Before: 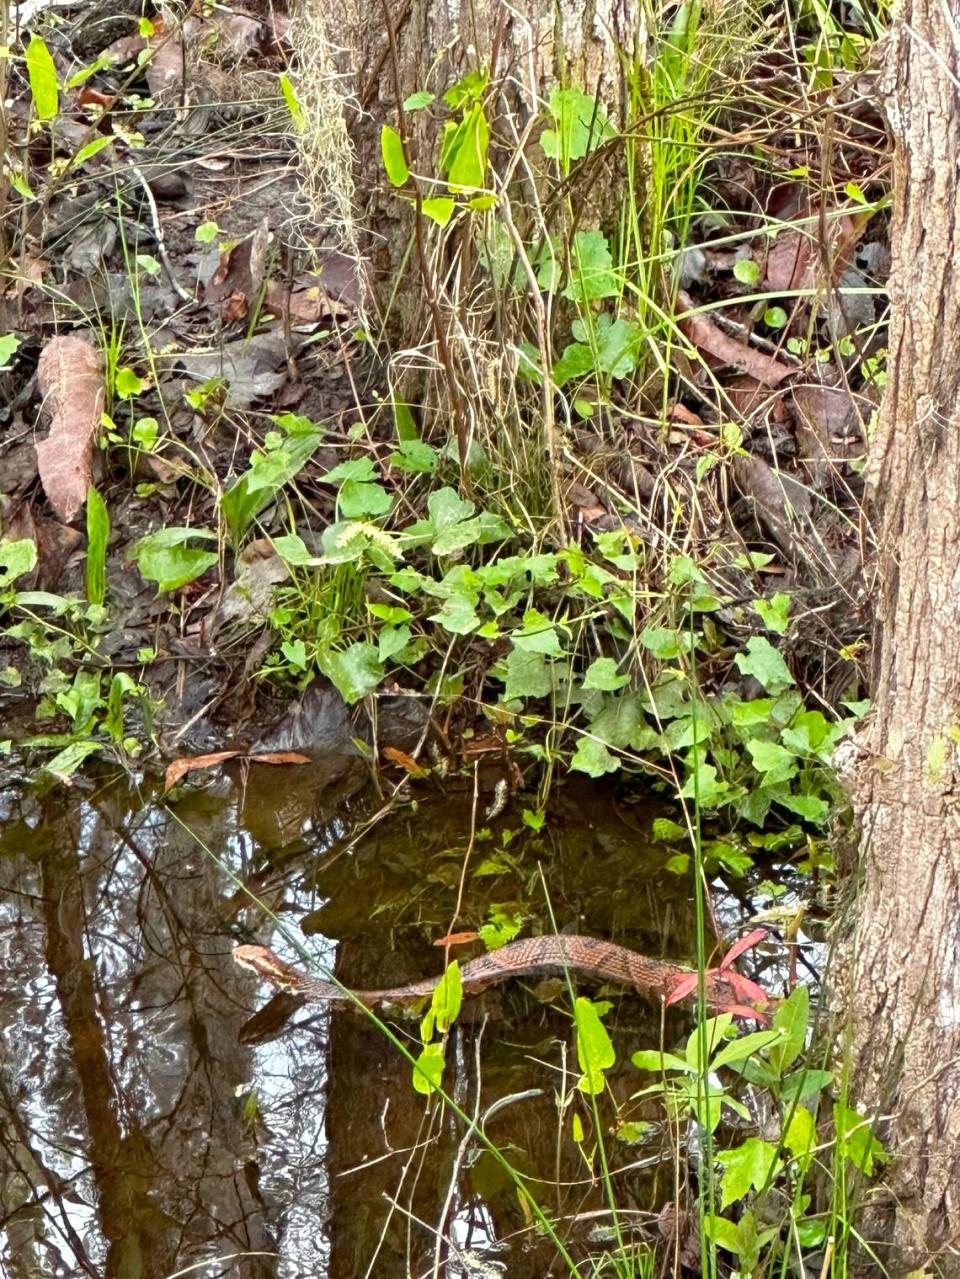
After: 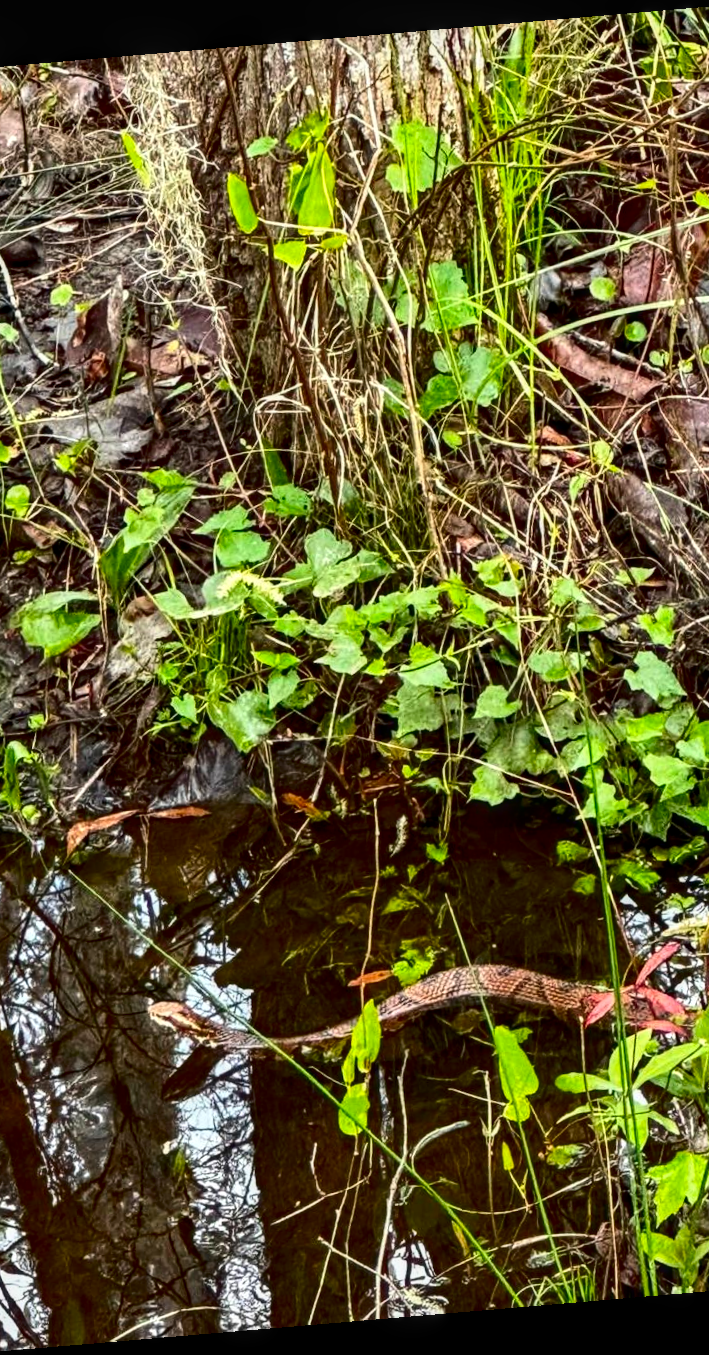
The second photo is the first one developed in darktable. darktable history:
crop and rotate: left 15.446%, right 17.836%
contrast brightness saturation: contrast 0.22, brightness -0.19, saturation 0.24
local contrast: detail 130%
rotate and perspective: rotation -4.86°, automatic cropping off
